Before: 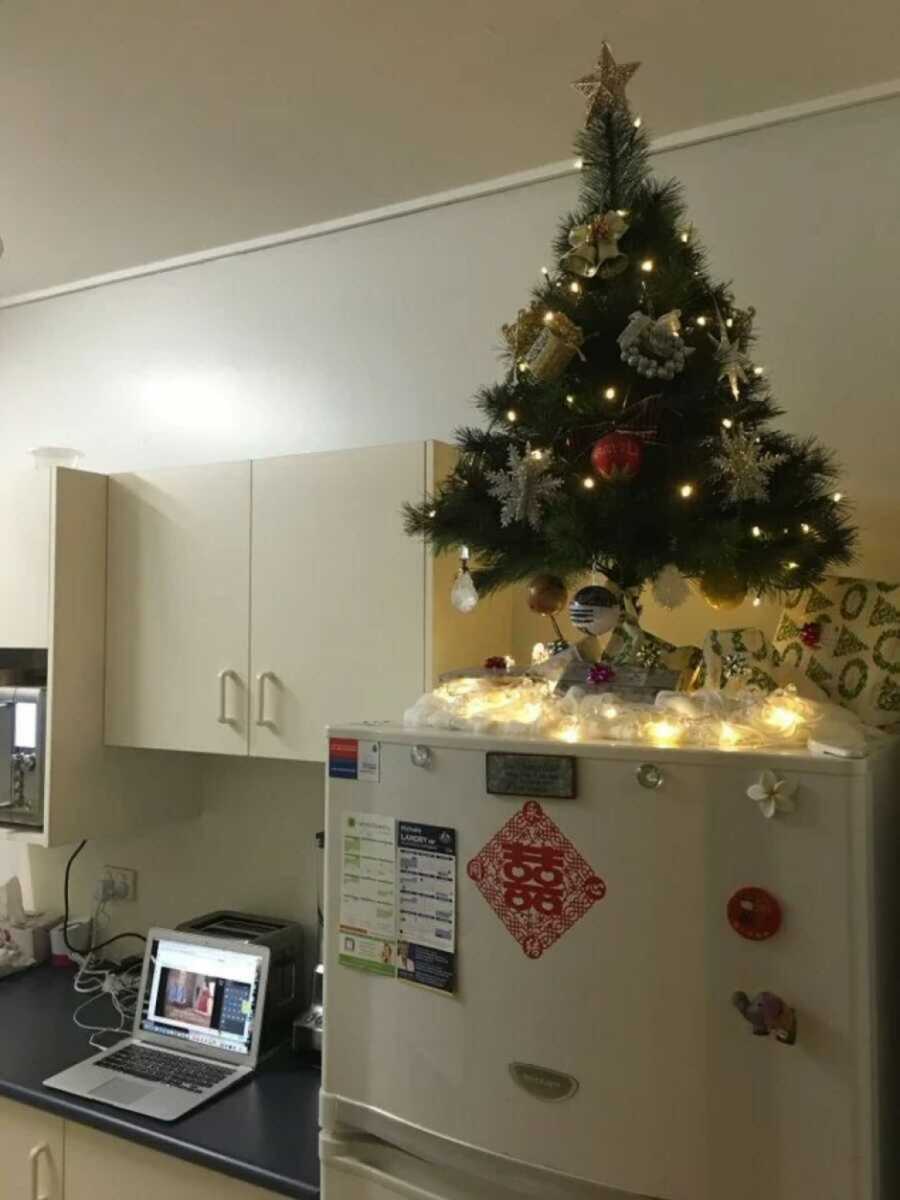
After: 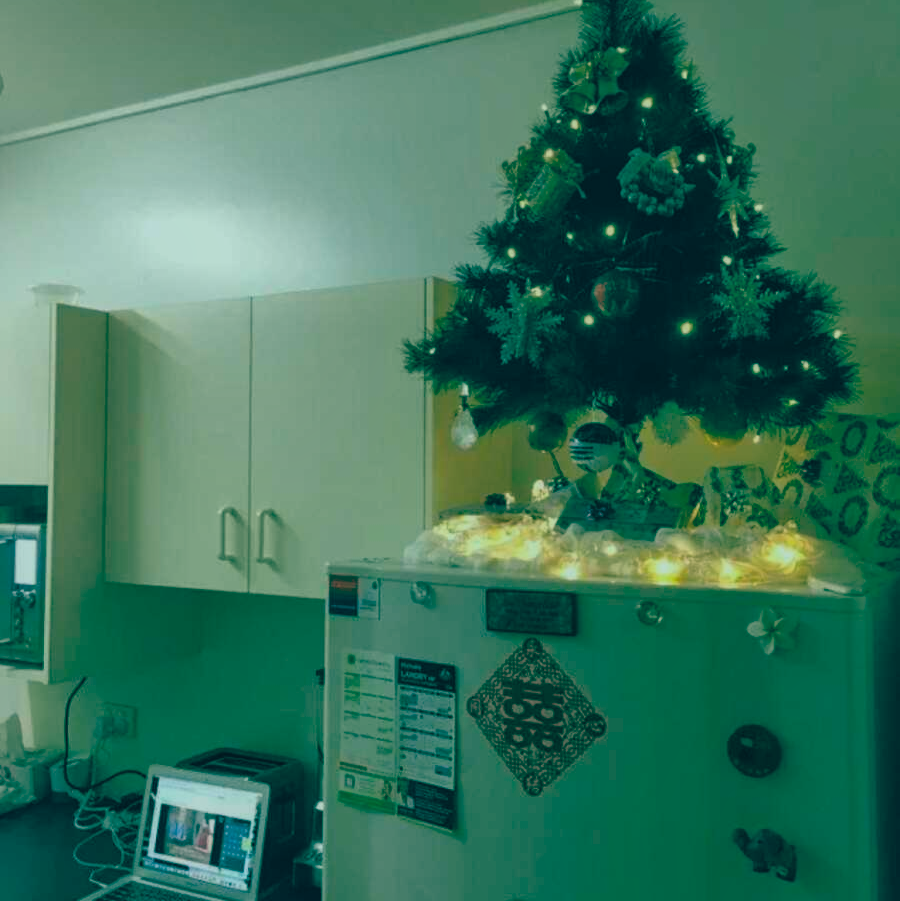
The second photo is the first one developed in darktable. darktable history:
exposure: black level correction -0.015, exposure -0.512 EV, compensate highlight preservation false
local contrast: detail 117%
color balance rgb: global offset › luminance -0.546%, global offset › chroma 0.91%, global offset › hue 173.73°, perceptual saturation grading › global saturation 29.886%
color calibration: illuminant Planckian (black body), x 0.35, y 0.352, temperature 4827.54 K
shadows and highlights: on, module defaults
crop: top 13.618%, bottom 11.243%
